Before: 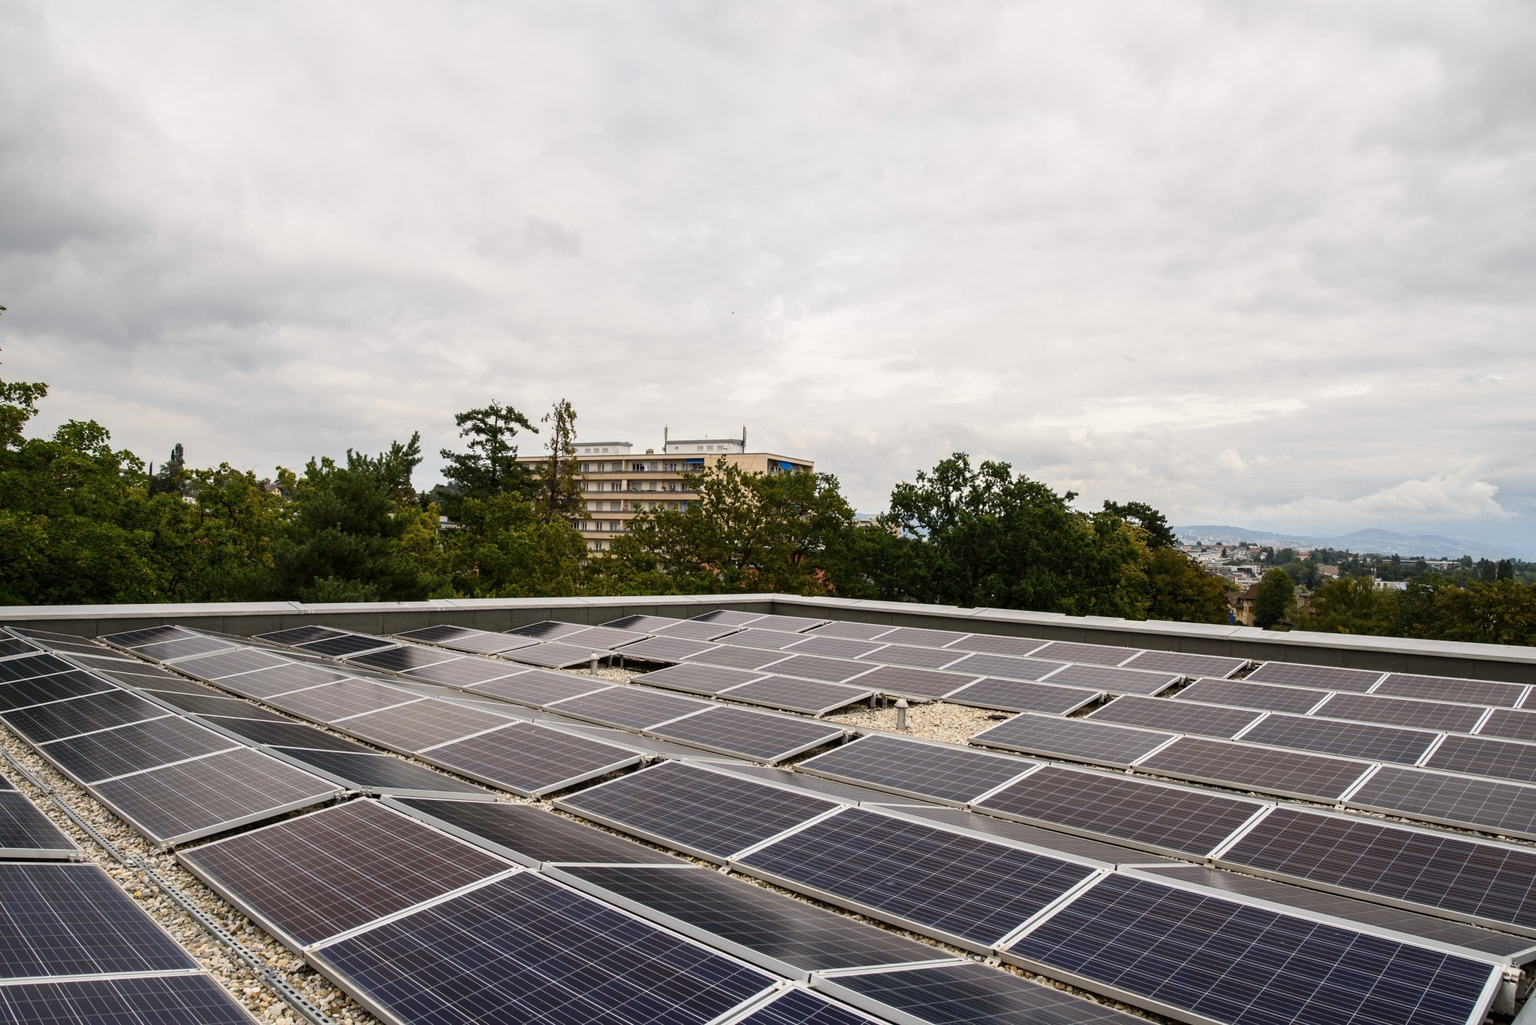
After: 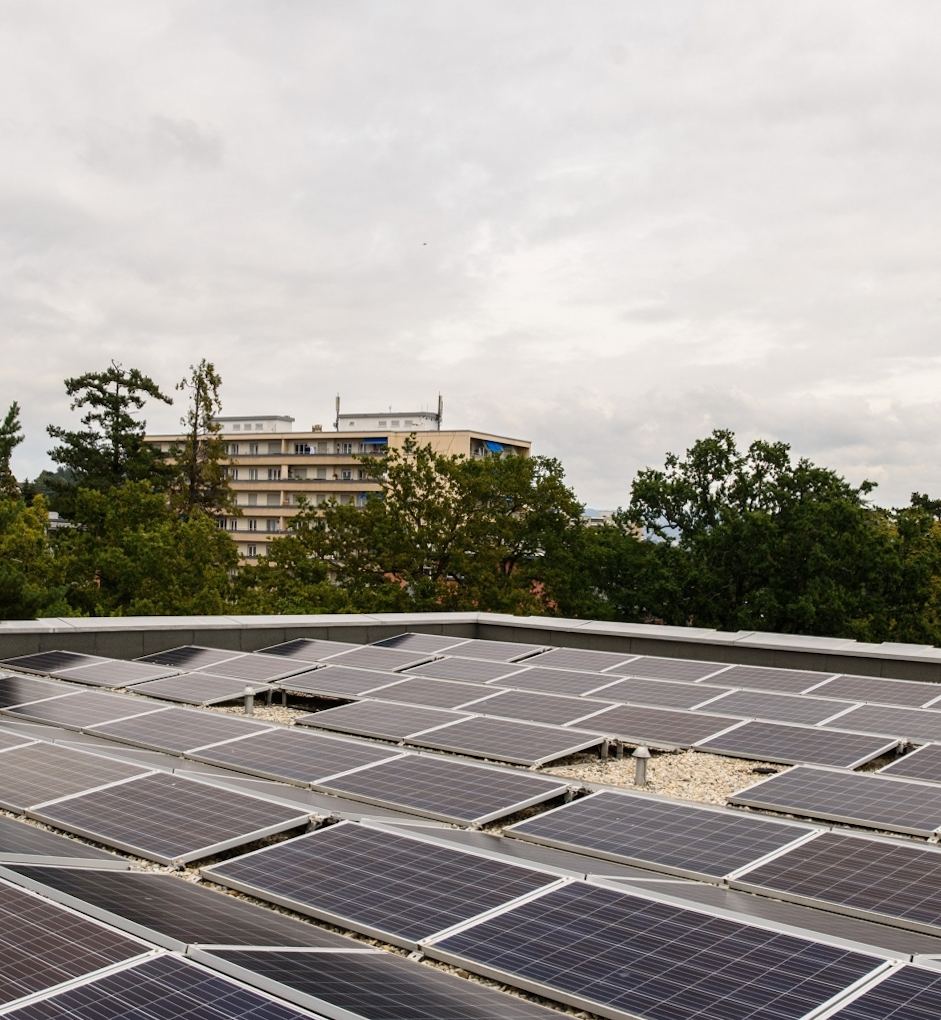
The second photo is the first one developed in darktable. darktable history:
crop and rotate: angle 0.02°, left 24.353%, top 13.219%, right 26.156%, bottom 8.224%
rotate and perspective: rotation 0.074°, lens shift (vertical) 0.096, lens shift (horizontal) -0.041, crop left 0.043, crop right 0.952, crop top 0.024, crop bottom 0.979
